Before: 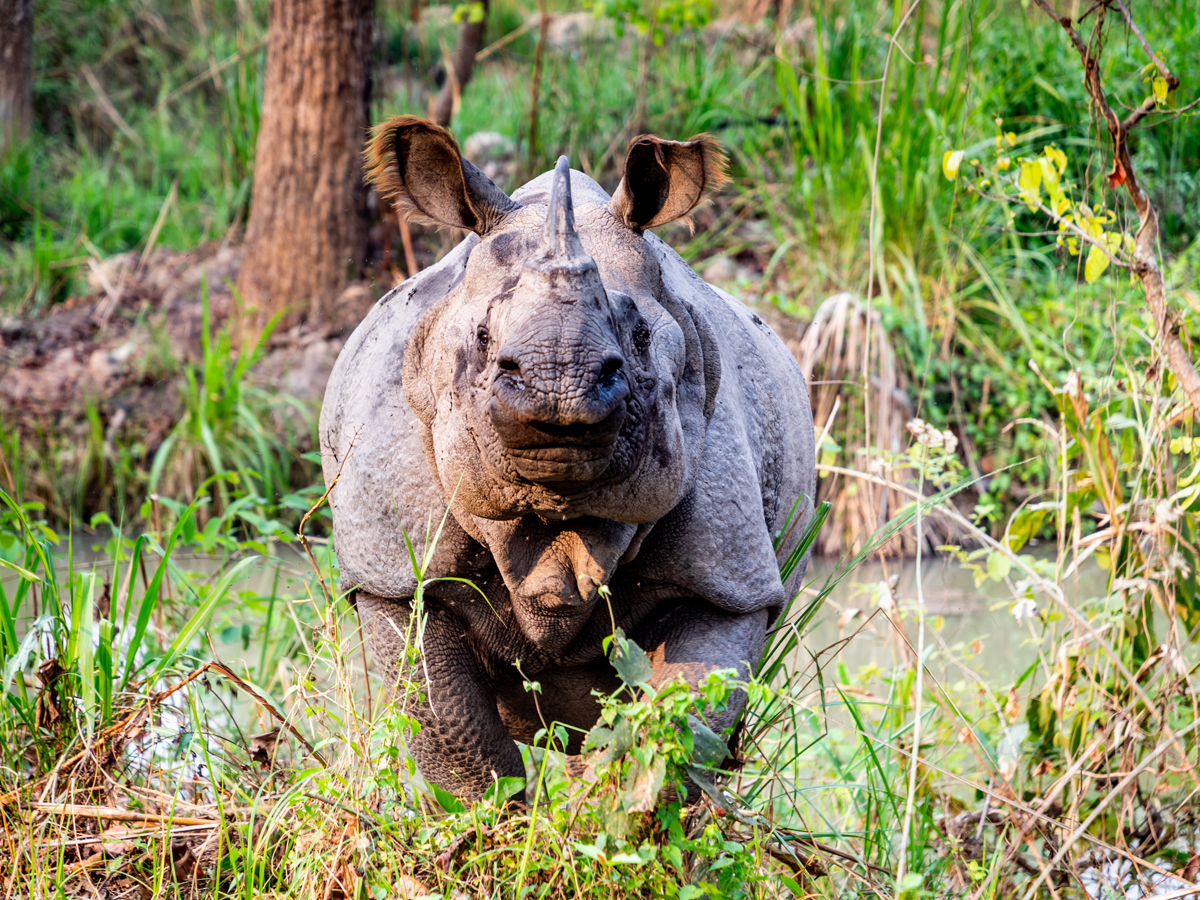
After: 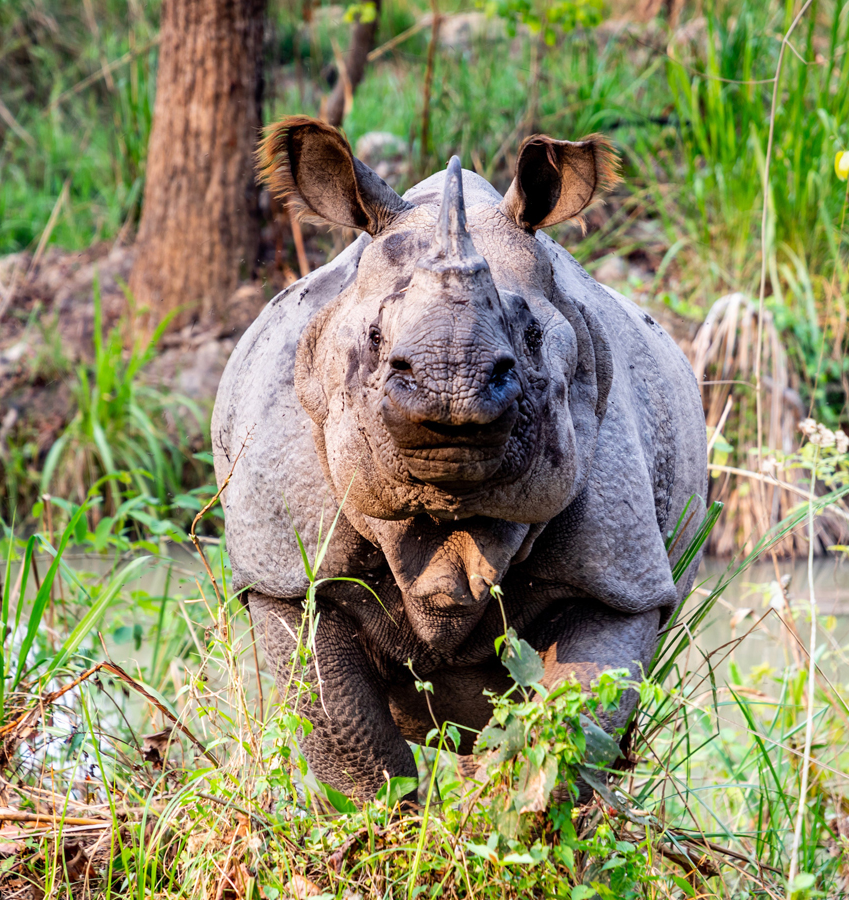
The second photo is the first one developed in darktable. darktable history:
crop and rotate: left 9.029%, right 20.176%
